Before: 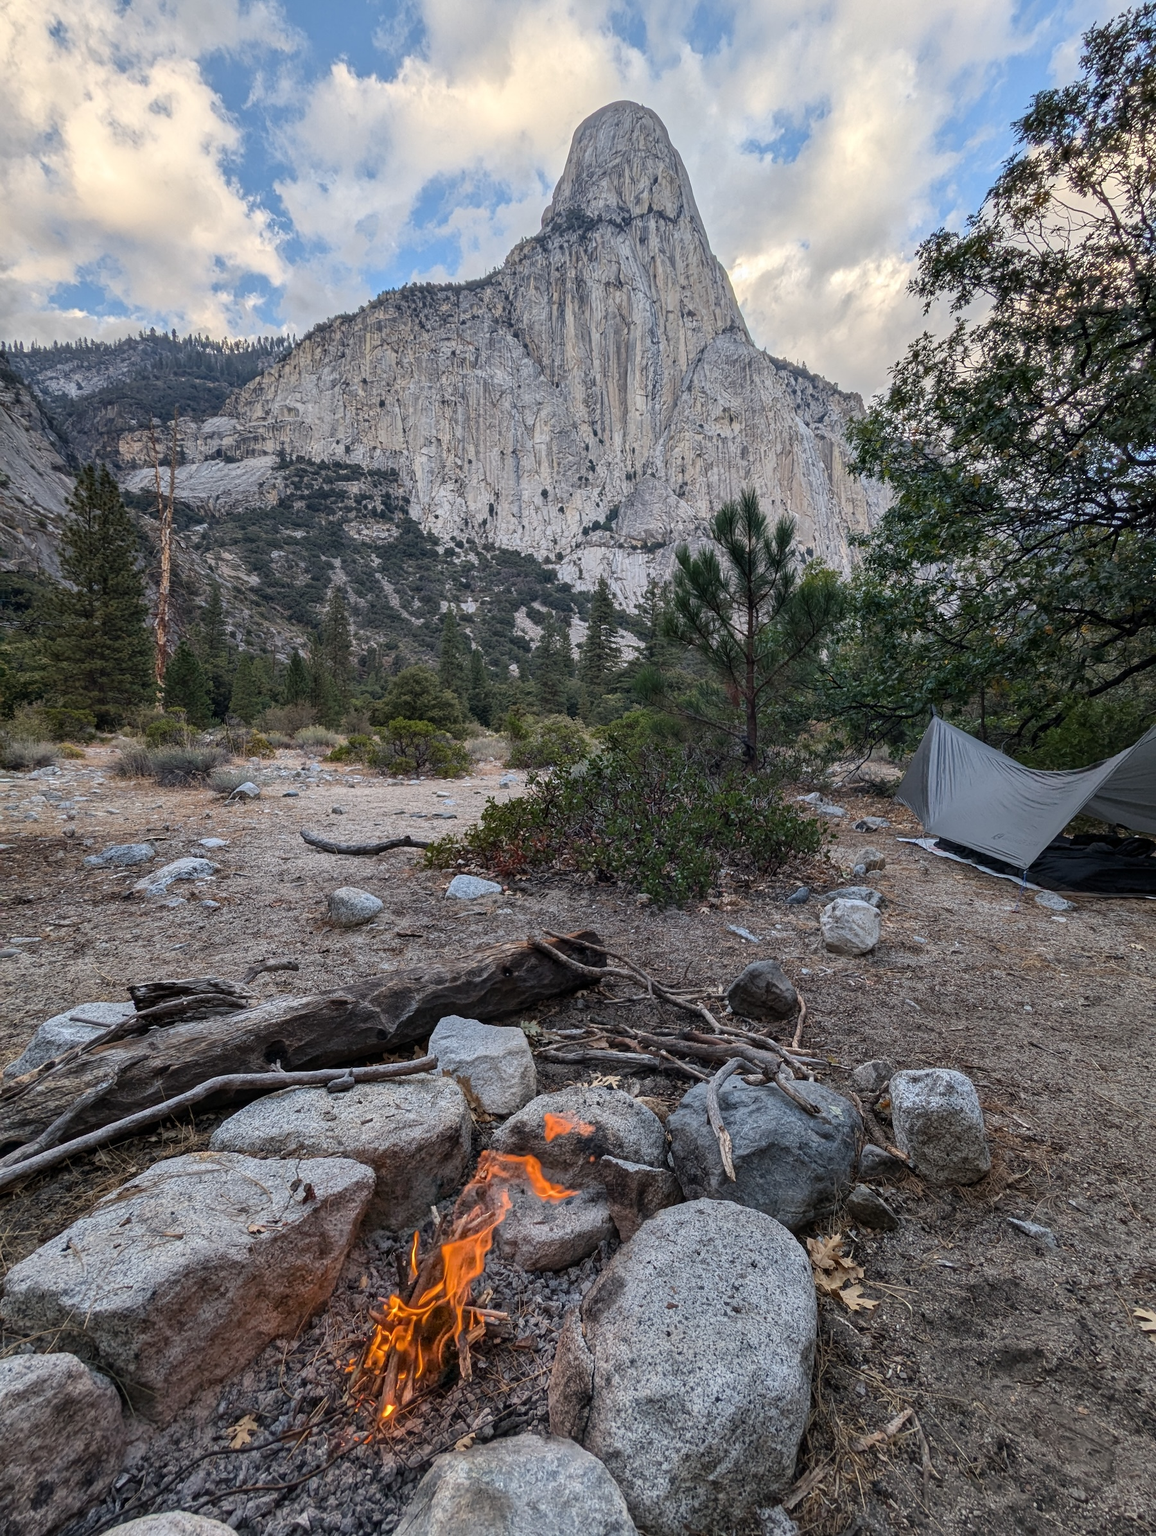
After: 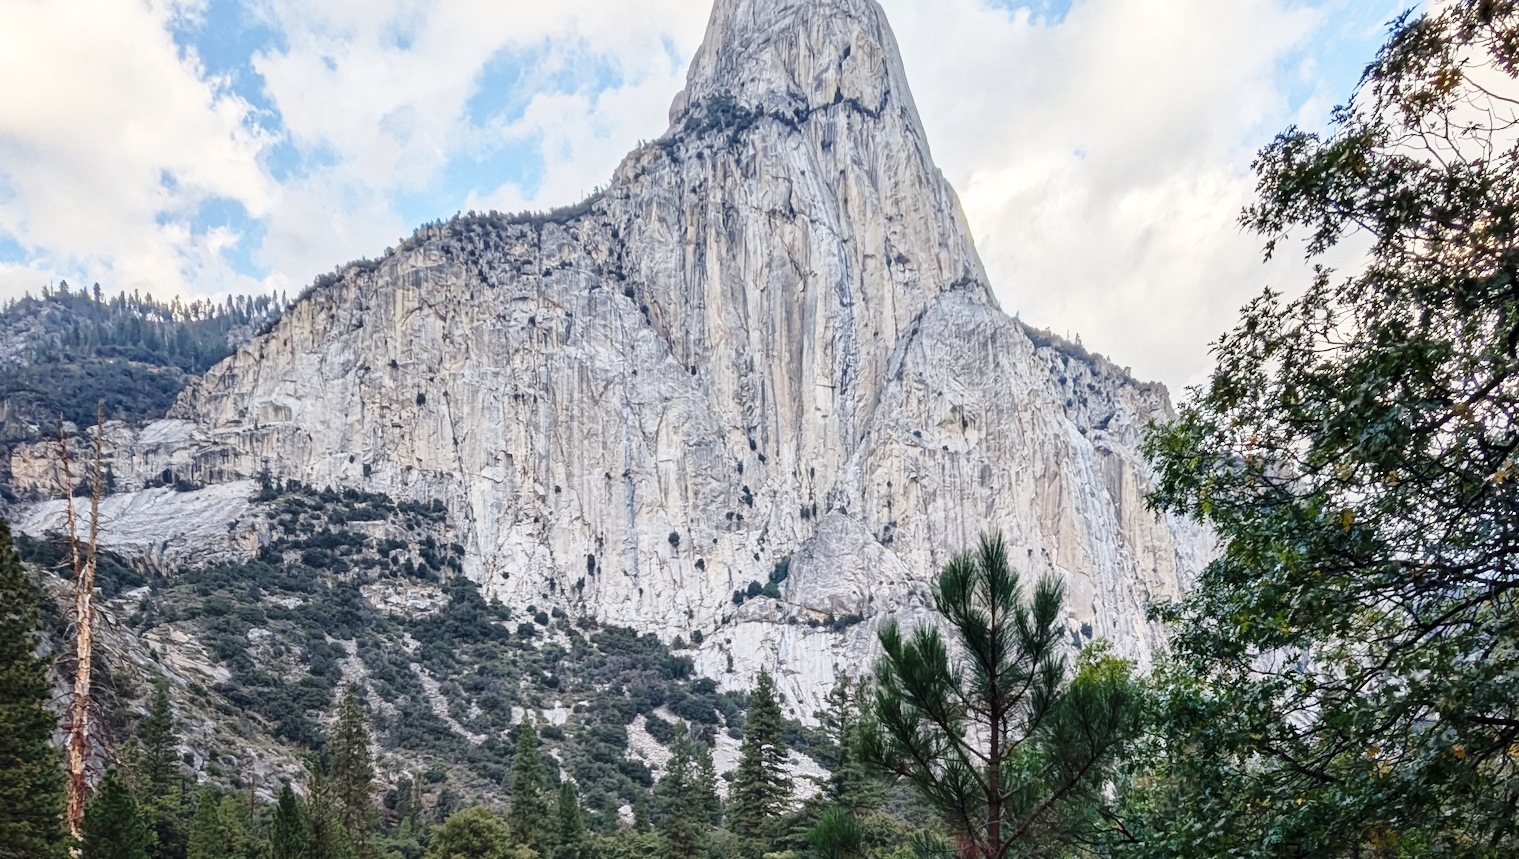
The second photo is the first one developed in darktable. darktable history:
base curve: curves: ch0 [(0, 0) (0.028, 0.03) (0.121, 0.232) (0.46, 0.748) (0.859, 0.968) (1, 1)], preserve colors none
crop and rotate: left 9.67%, top 9.583%, right 5.893%, bottom 54.477%
